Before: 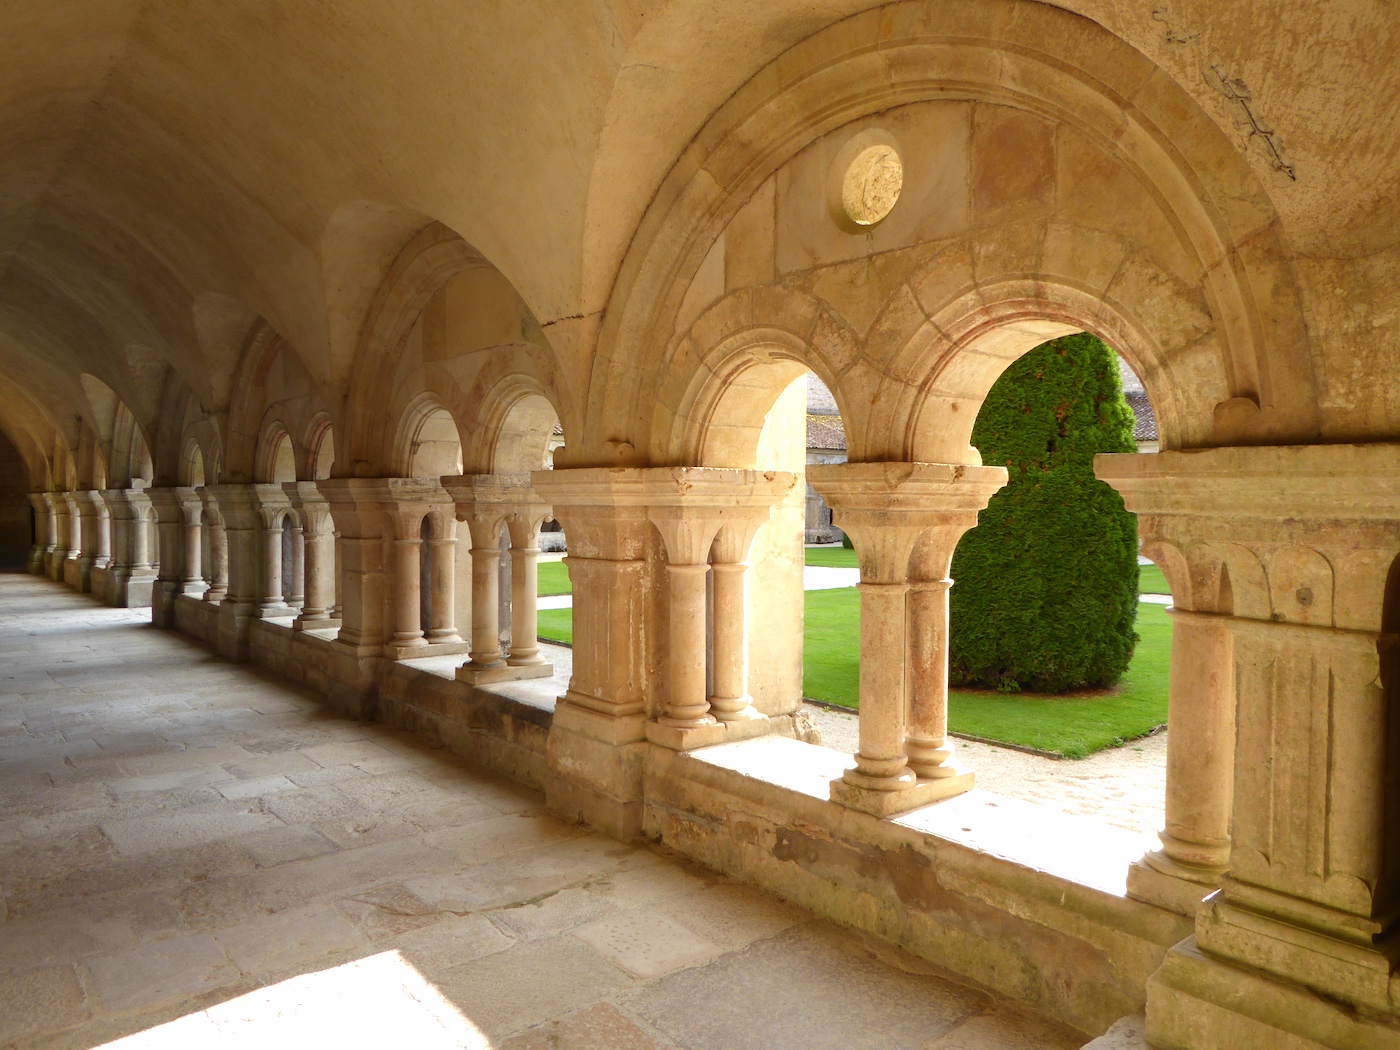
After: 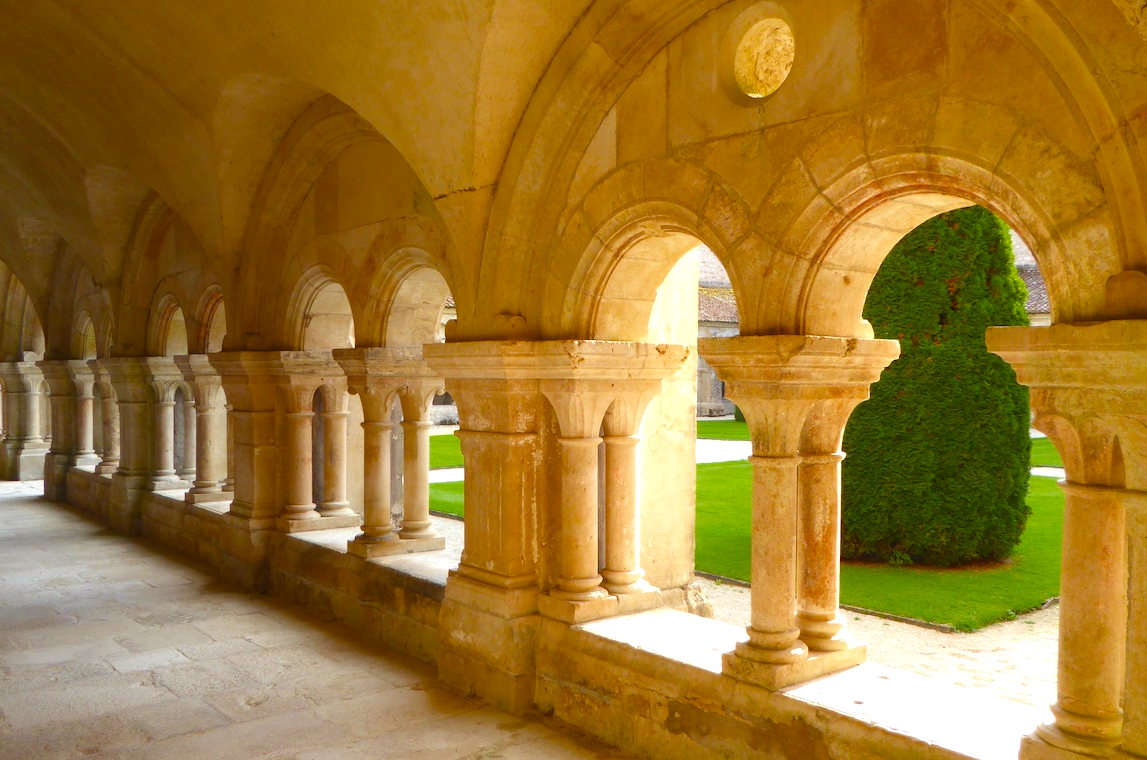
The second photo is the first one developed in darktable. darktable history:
haze removal: strength -0.078, distance 0.353, compatibility mode true, adaptive false
exposure: black level correction 0, exposure 0.498 EV, compensate exposure bias true, compensate highlight preservation false
color balance rgb: perceptual saturation grading › global saturation 25.82%, global vibrance -8.146%, contrast -12.821%, saturation formula JzAzBz (2021)
crop: left 7.784%, top 12.112%, right 10.273%, bottom 15.417%
